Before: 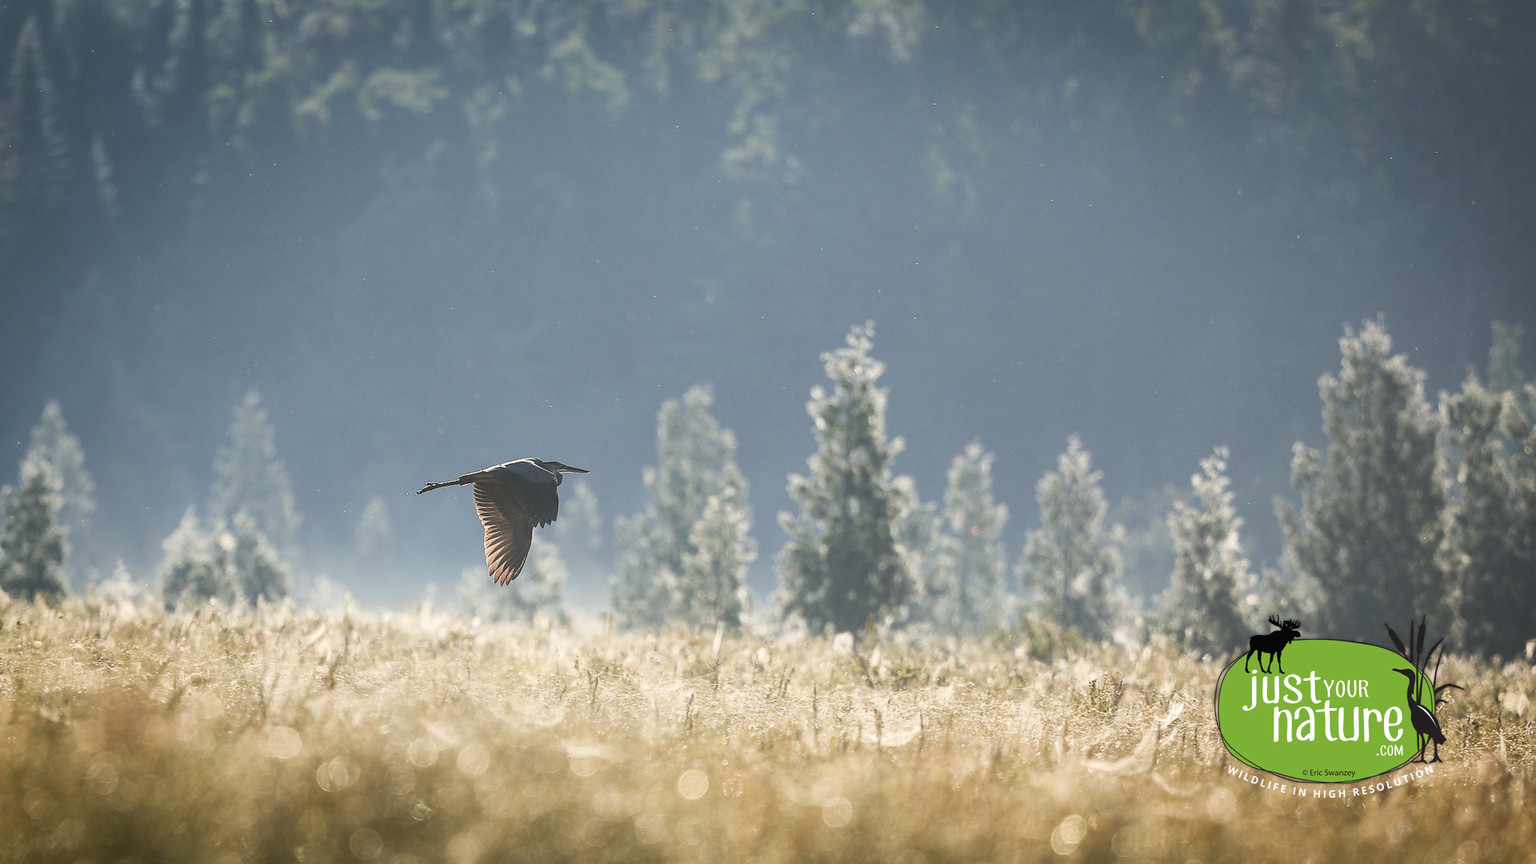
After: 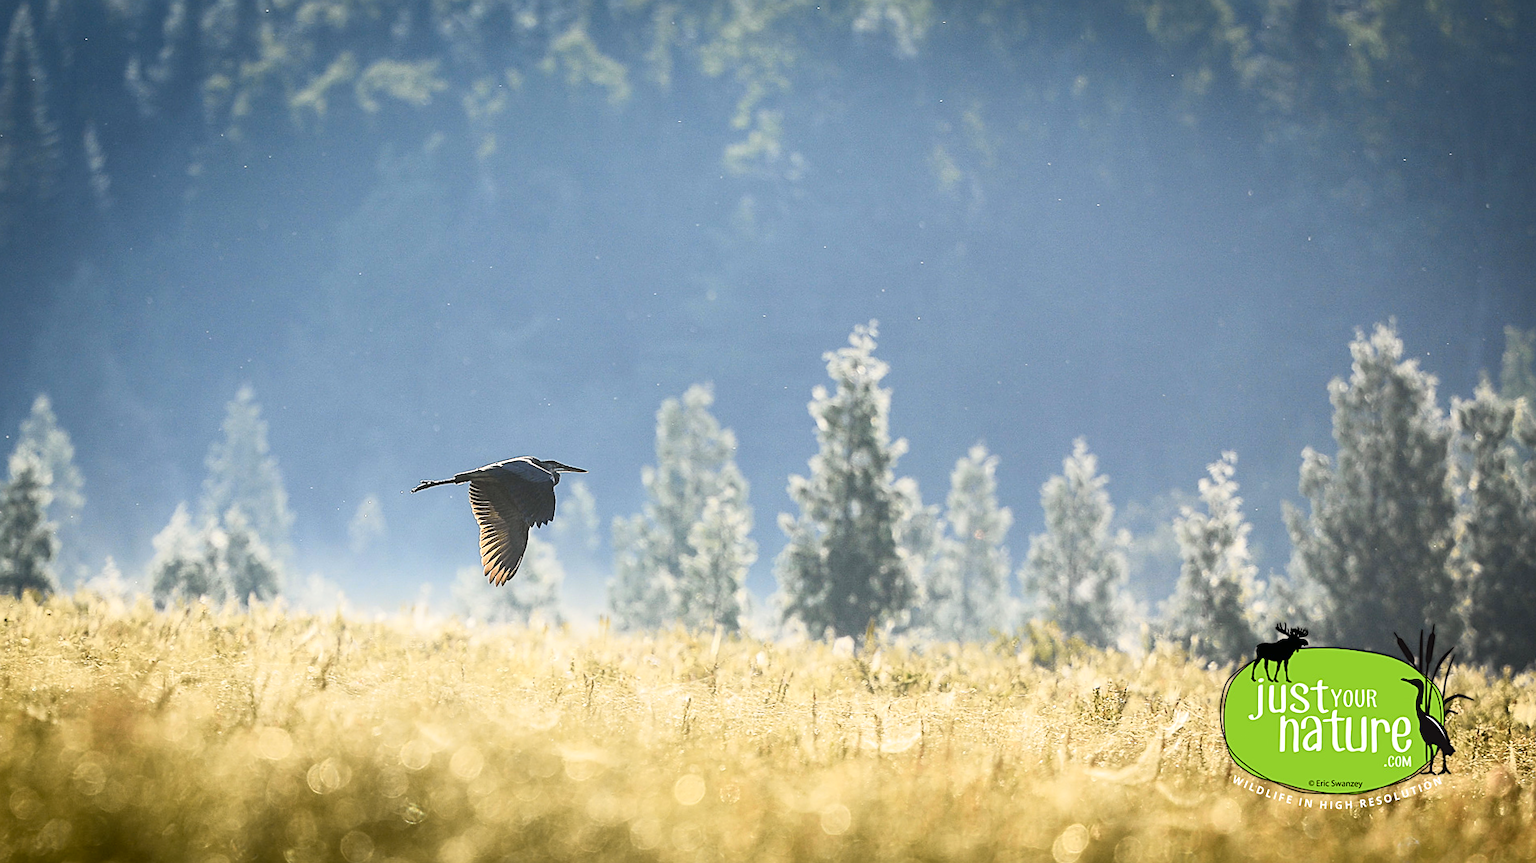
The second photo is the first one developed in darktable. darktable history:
tone curve: curves: ch0 [(0, 0.006) (0.046, 0.011) (0.13, 0.062) (0.338, 0.327) (0.494, 0.55) (0.728, 0.835) (1, 1)]; ch1 [(0, 0) (0.346, 0.324) (0.45, 0.431) (0.5, 0.5) (0.522, 0.517) (0.55, 0.57) (1, 1)]; ch2 [(0, 0) (0.453, 0.418) (0.5, 0.5) (0.526, 0.524) (0.554, 0.598) (0.622, 0.679) (0.707, 0.761) (1, 1)], color space Lab, independent channels, preserve colors none
sharpen: on, module defaults
crop and rotate: angle -0.5°
